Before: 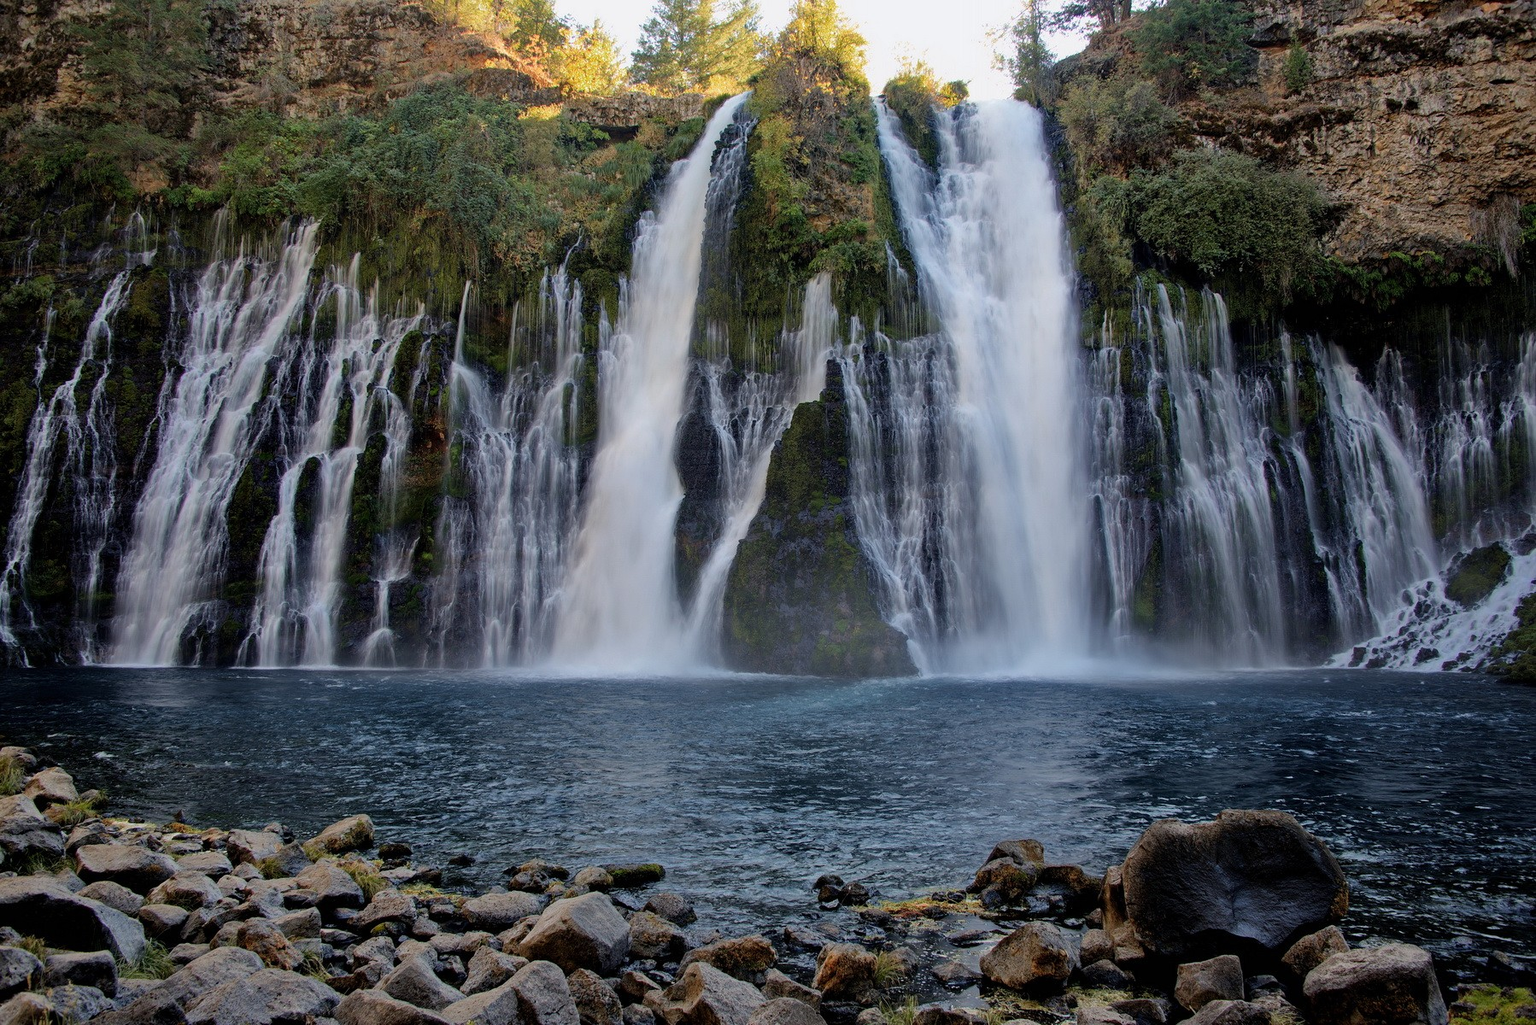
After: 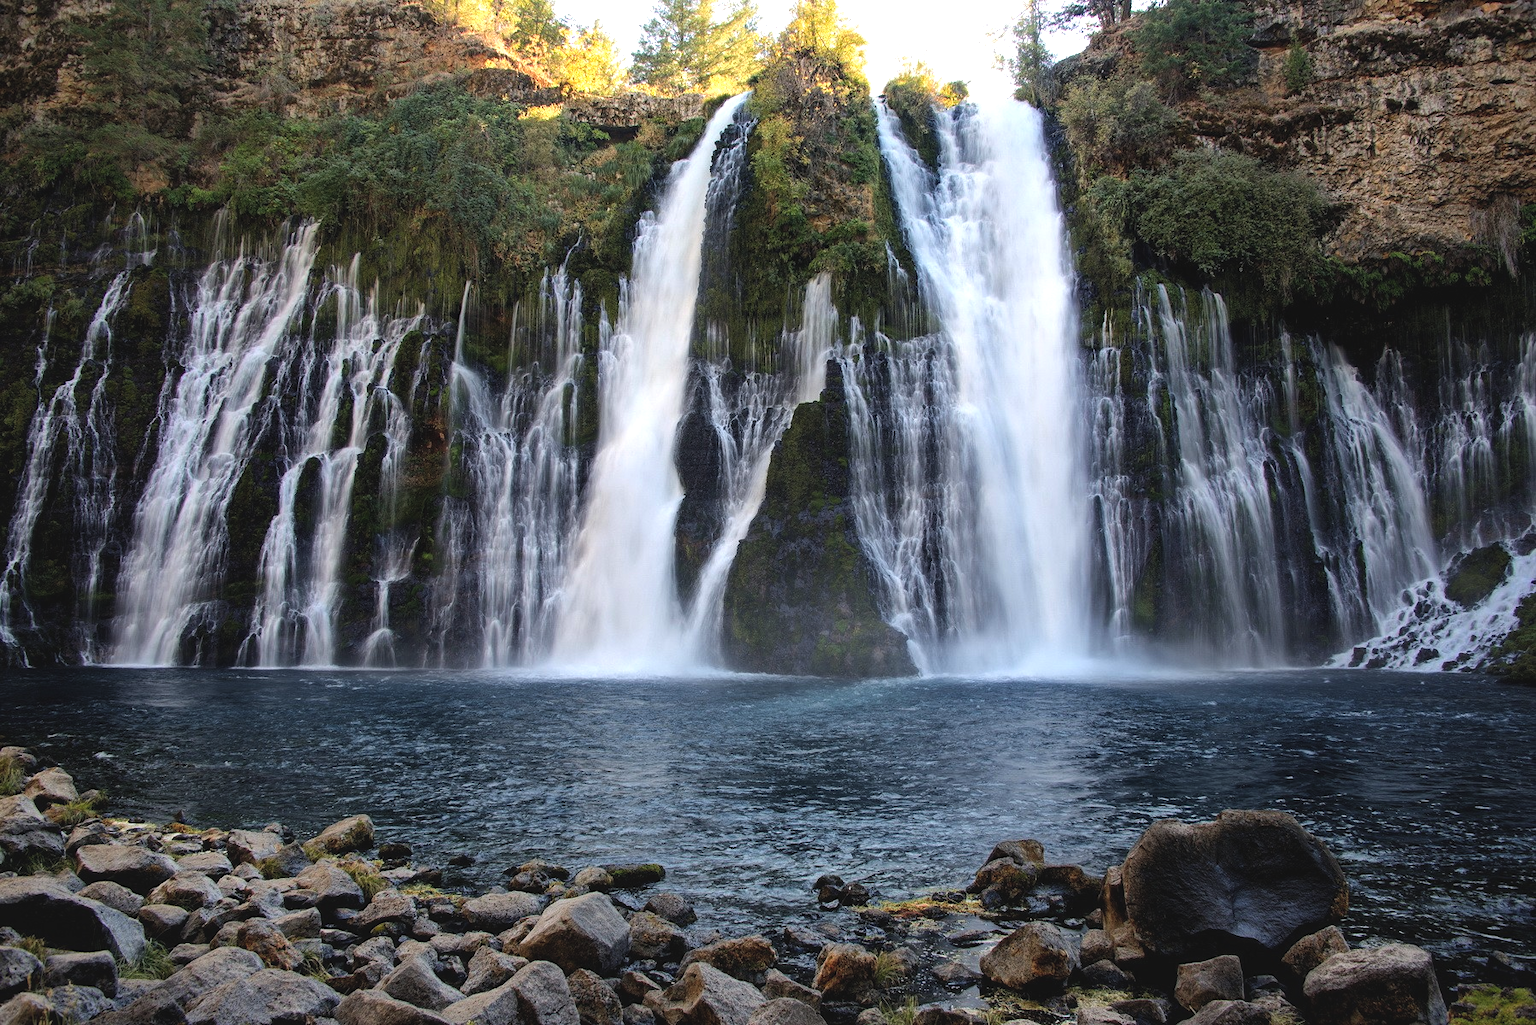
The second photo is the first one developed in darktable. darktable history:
local contrast: highlights 101%, shadows 100%, detail 120%, midtone range 0.2
color balance rgb: global offset › luminance 0.778%, perceptual saturation grading › global saturation 0.689%
tone equalizer: -8 EV 0.001 EV, -7 EV -0.001 EV, -6 EV 0.003 EV, -5 EV -0.045 EV, -4 EV -0.096 EV, -3 EV -0.168 EV, -2 EV 0.261 EV, -1 EV 0.711 EV, +0 EV 0.492 EV
